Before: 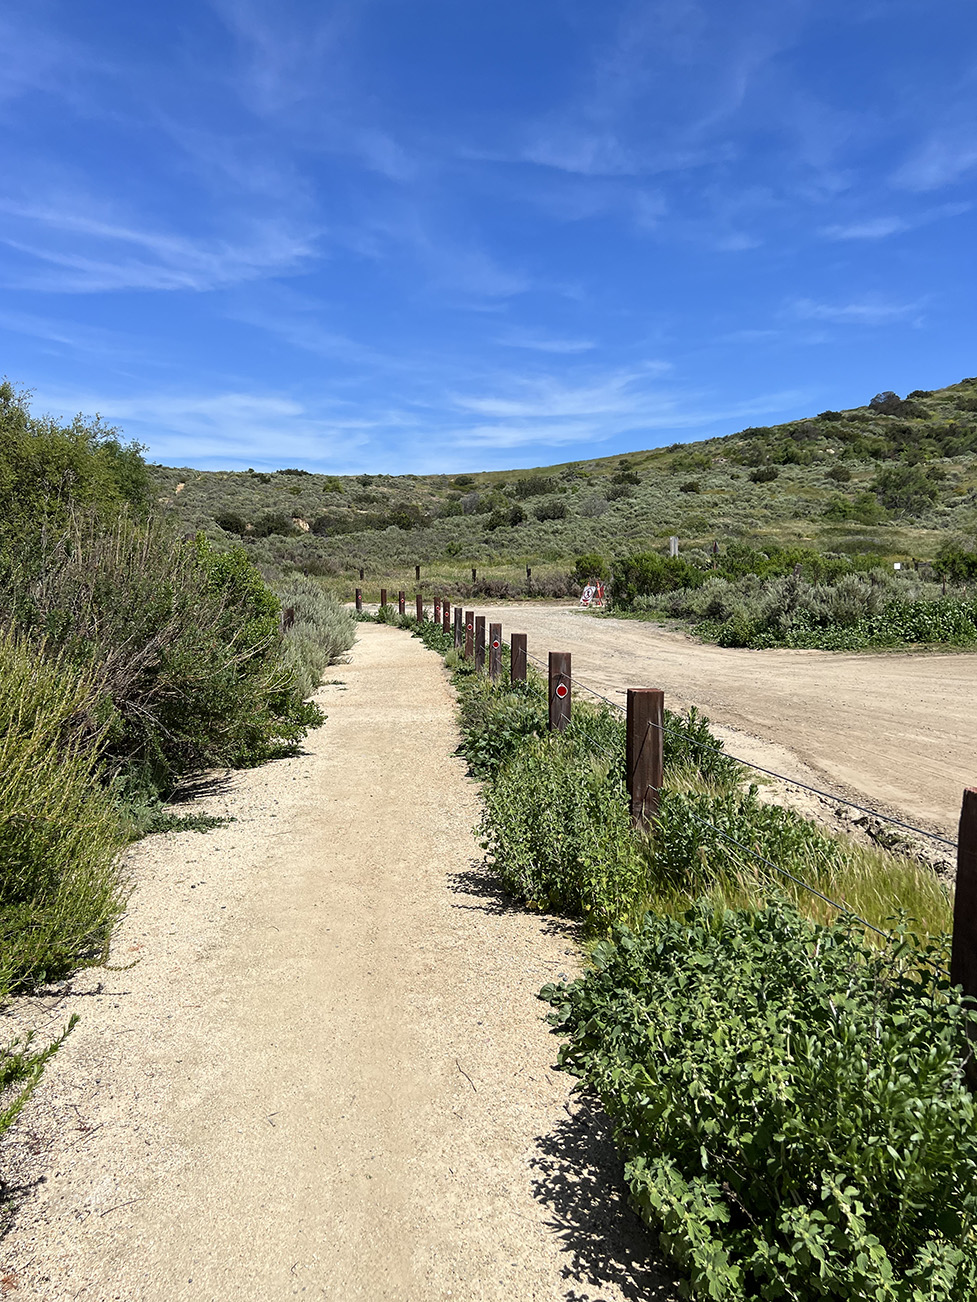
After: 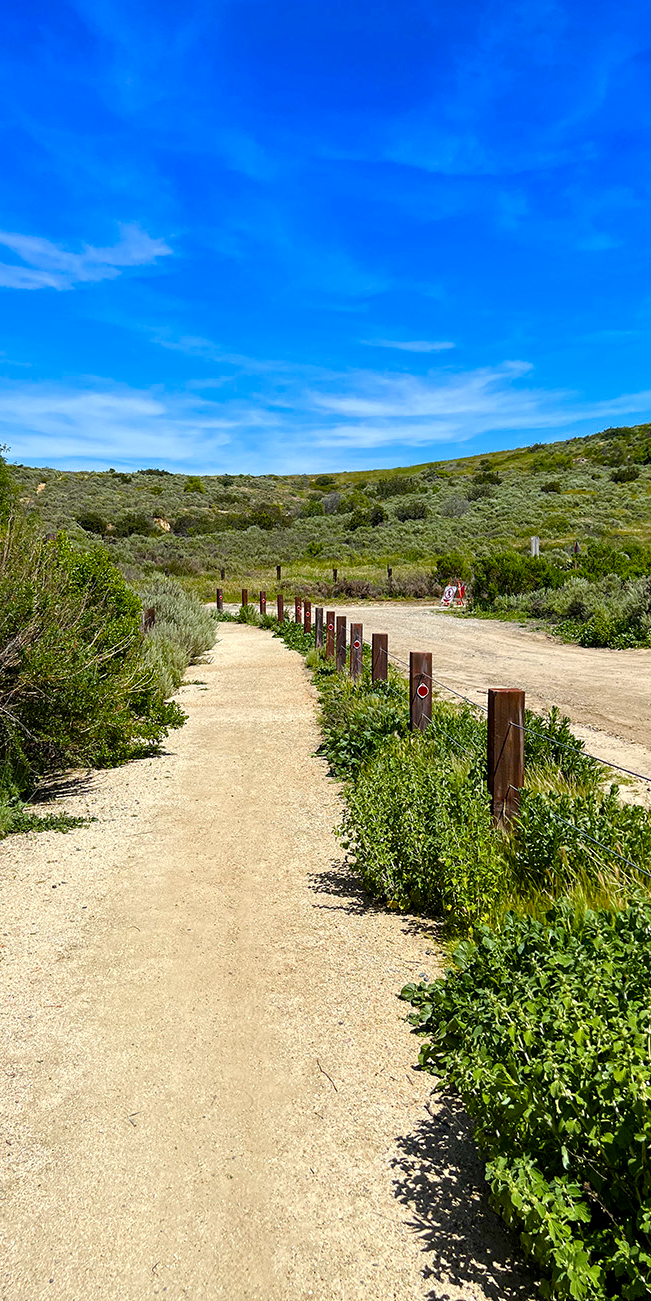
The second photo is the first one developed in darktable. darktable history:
crop and rotate: left 14.342%, right 18.959%
color balance rgb: linear chroma grading › shadows 9.735%, linear chroma grading › highlights 10.397%, linear chroma grading › global chroma 15.495%, linear chroma grading › mid-tones 14.689%, perceptual saturation grading › global saturation 20%, perceptual saturation grading › highlights -25.026%, perceptual saturation grading › shadows 49.341%, global vibrance 20%
local contrast: highlights 100%, shadows 97%, detail 119%, midtone range 0.2
